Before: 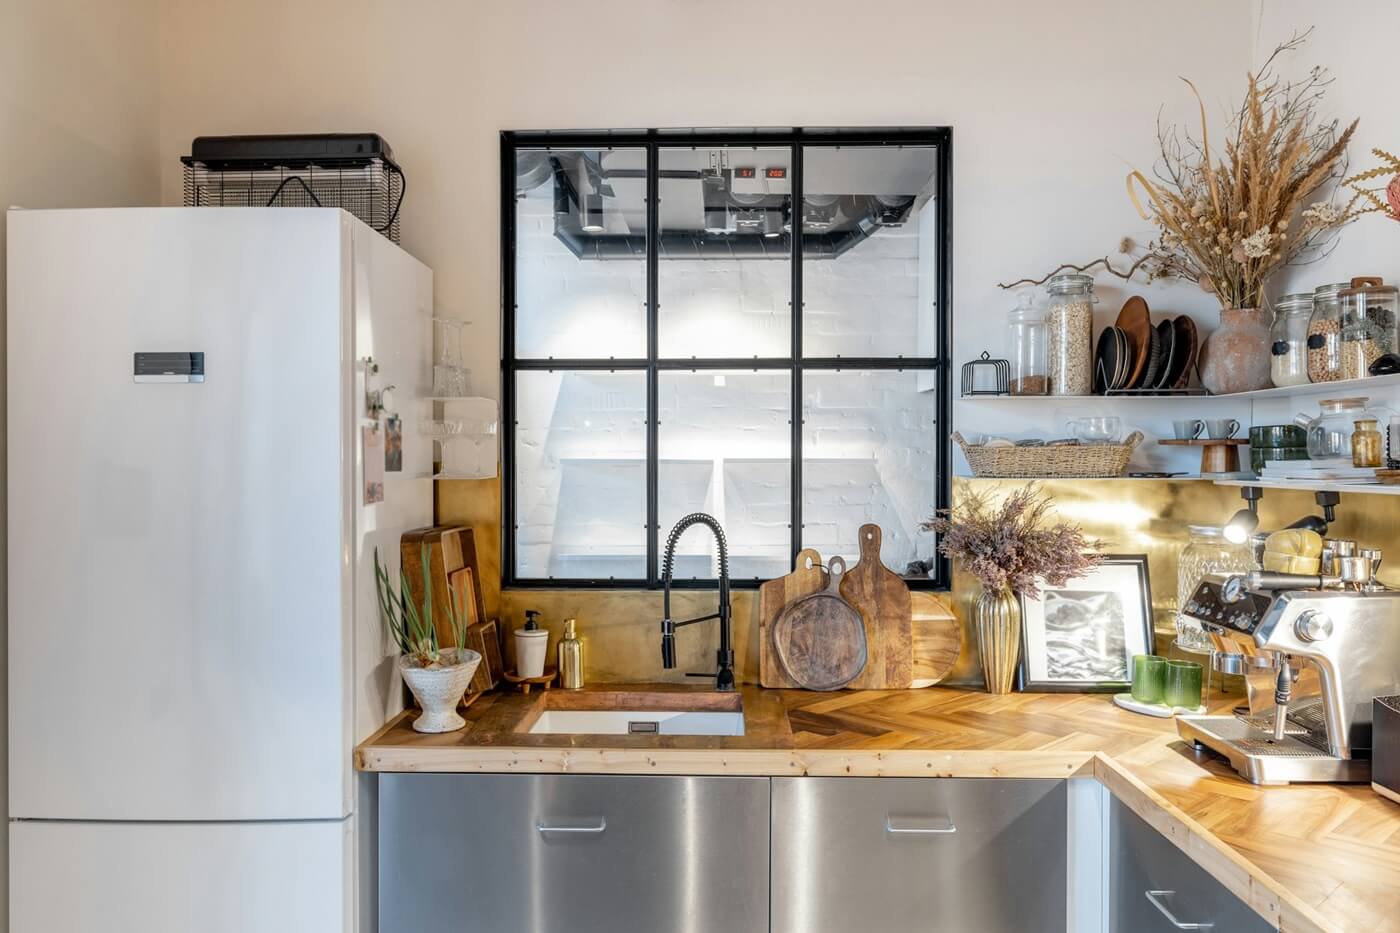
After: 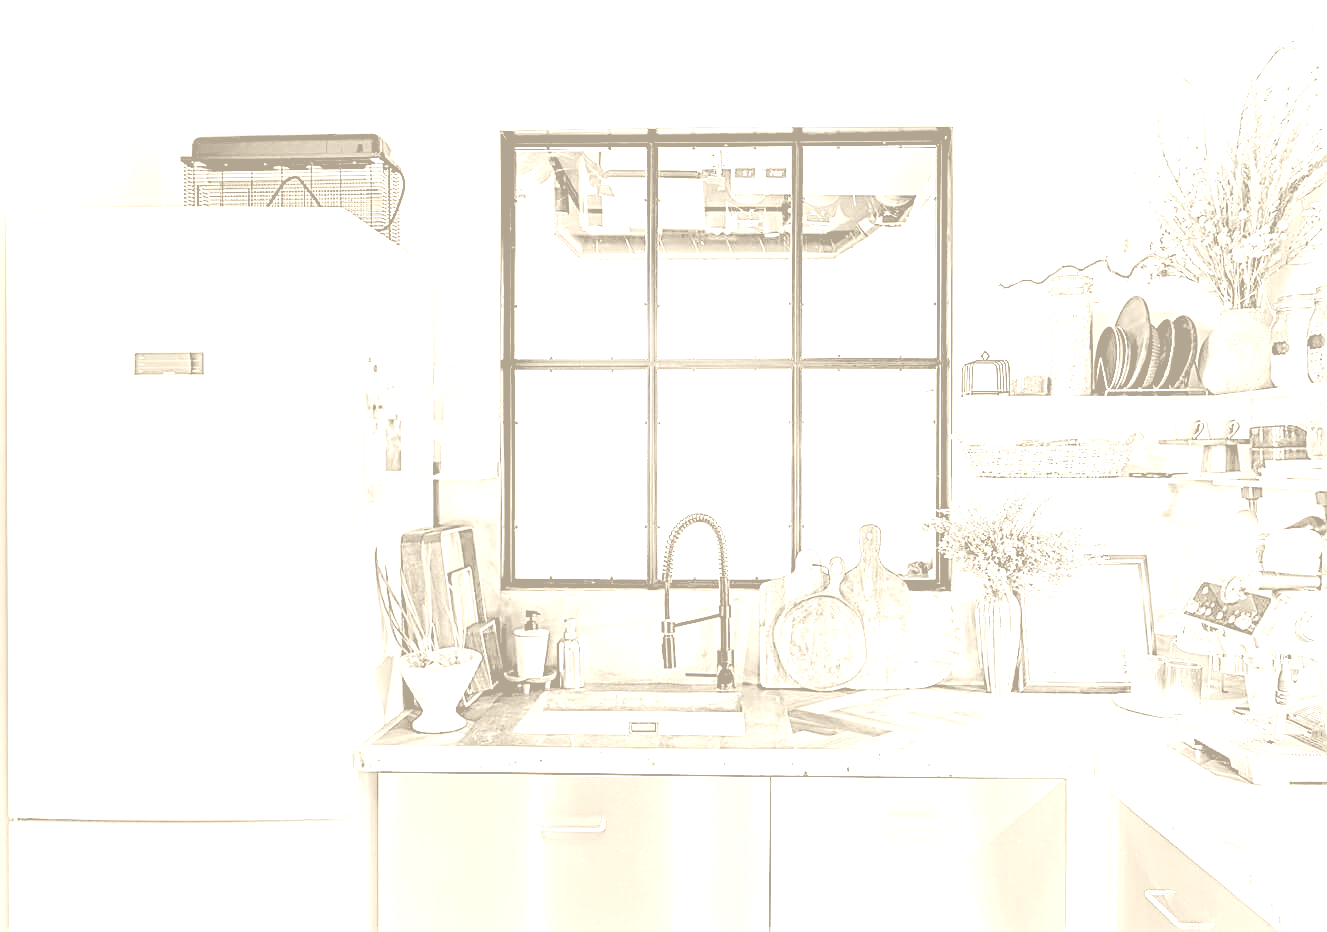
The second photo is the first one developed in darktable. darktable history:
crop and rotate: right 5.167%
rgb levels: levels [[0.013, 0.434, 0.89], [0, 0.5, 1], [0, 0.5, 1]]
sharpen: amount 1
exposure: exposure 0.935 EV, compensate highlight preservation false
colorize: hue 36°, saturation 71%, lightness 80.79%
